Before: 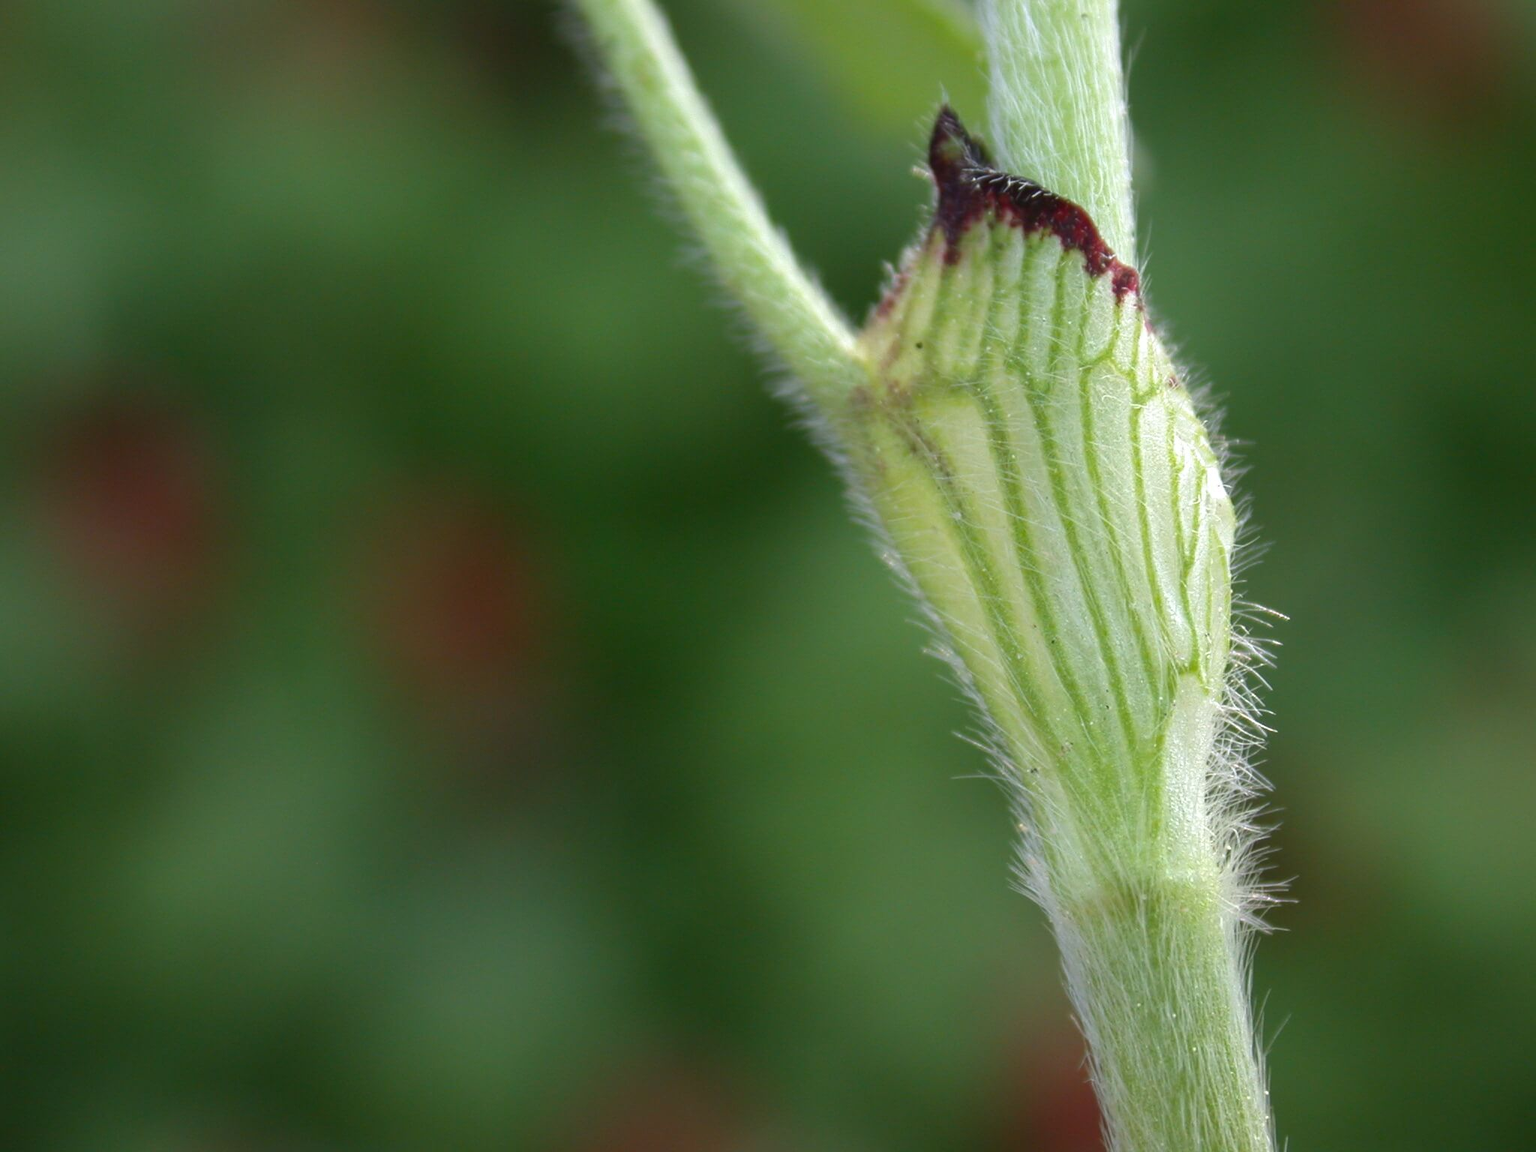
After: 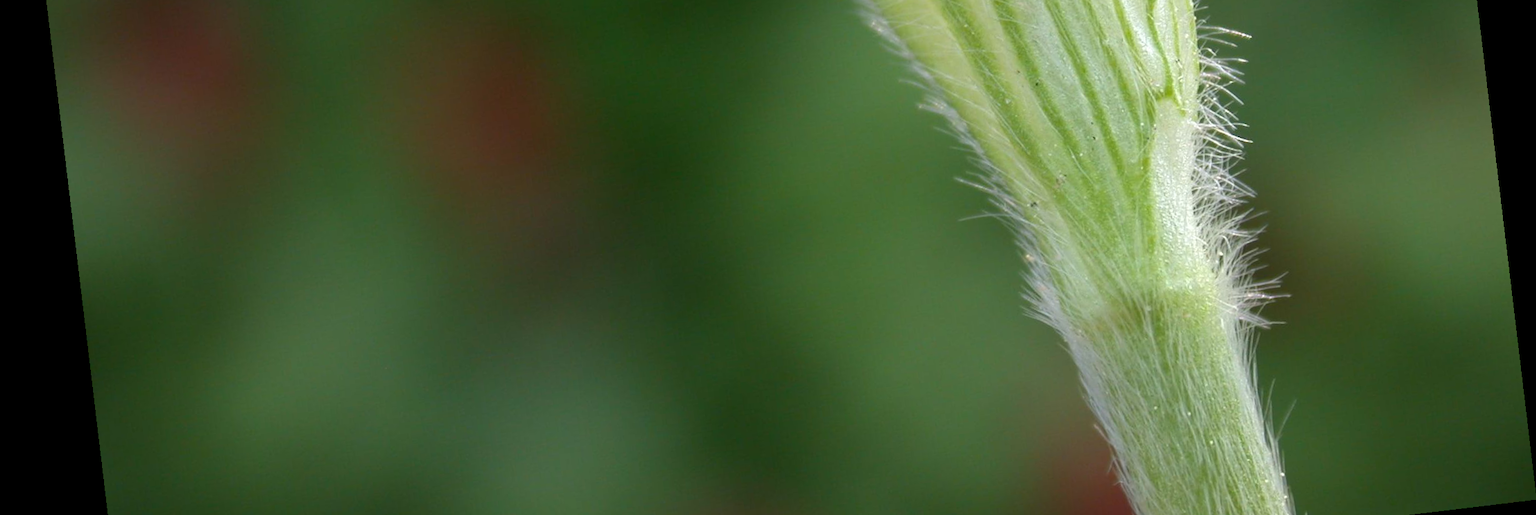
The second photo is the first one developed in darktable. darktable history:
rotate and perspective: rotation -6.83°, automatic cropping off
crop: top 45.551%, bottom 12.262%
